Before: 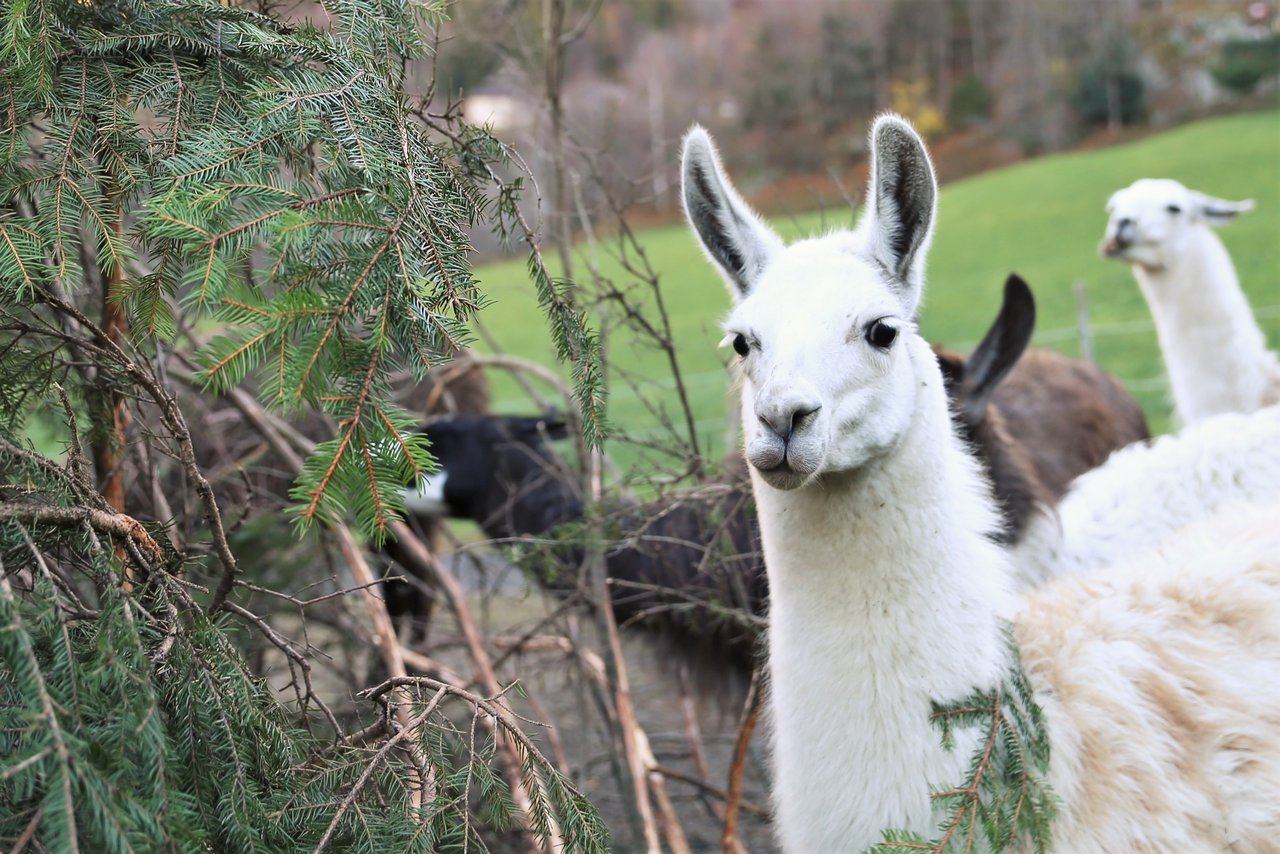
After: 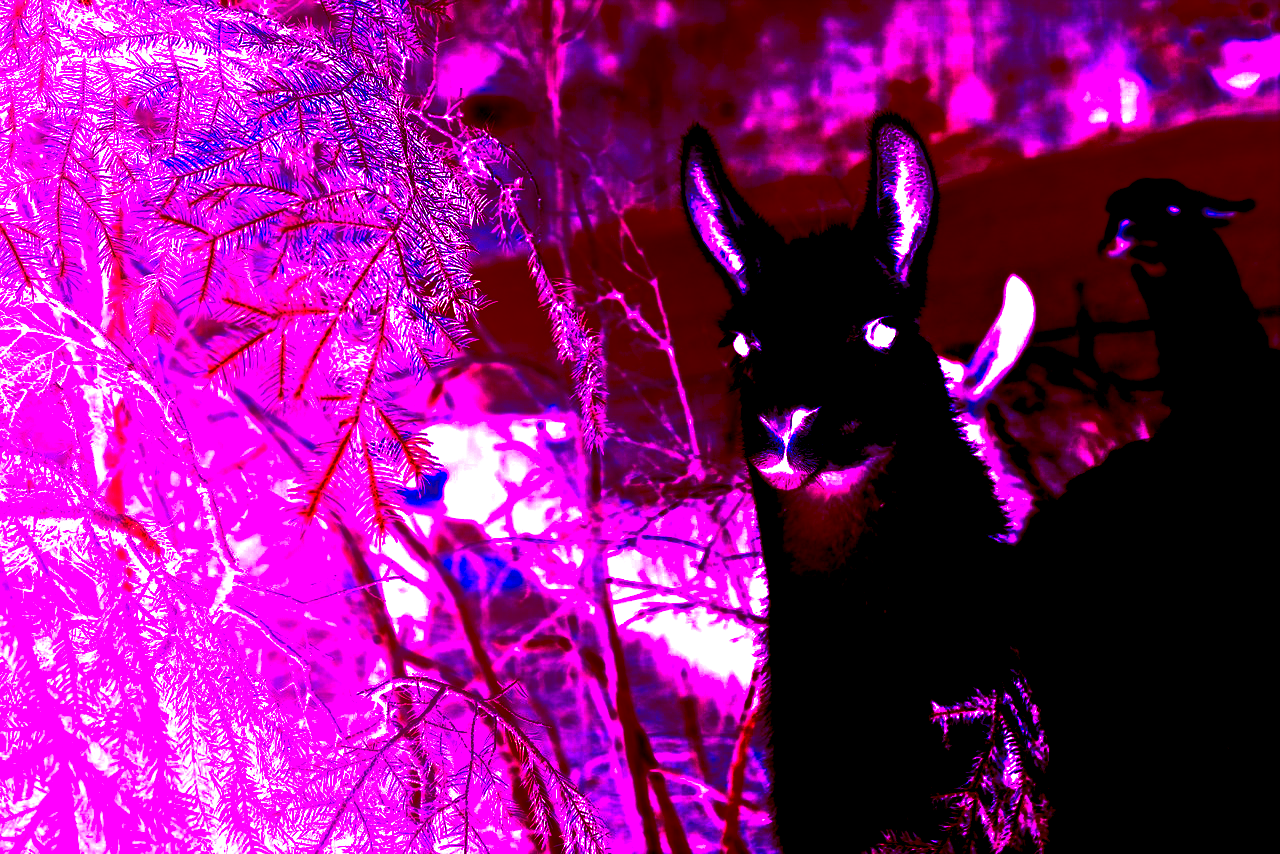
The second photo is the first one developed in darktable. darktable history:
contrast equalizer: octaves 7, y [[0.528 ×6], [0.514 ×6], [0.362 ×6], [0 ×6], [0 ×6]]
bloom: size 38%, threshold 95%, strength 30%
white balance: red 8, blue 8
